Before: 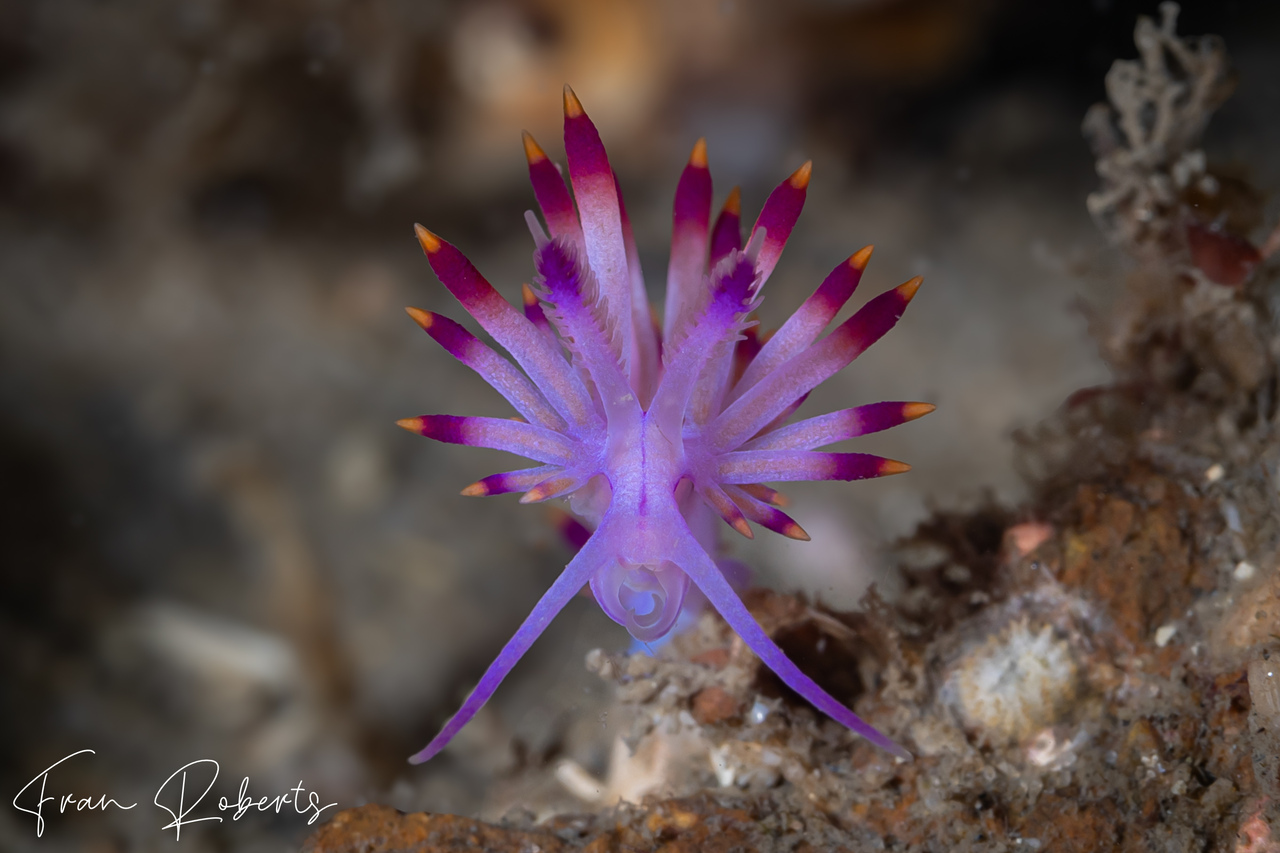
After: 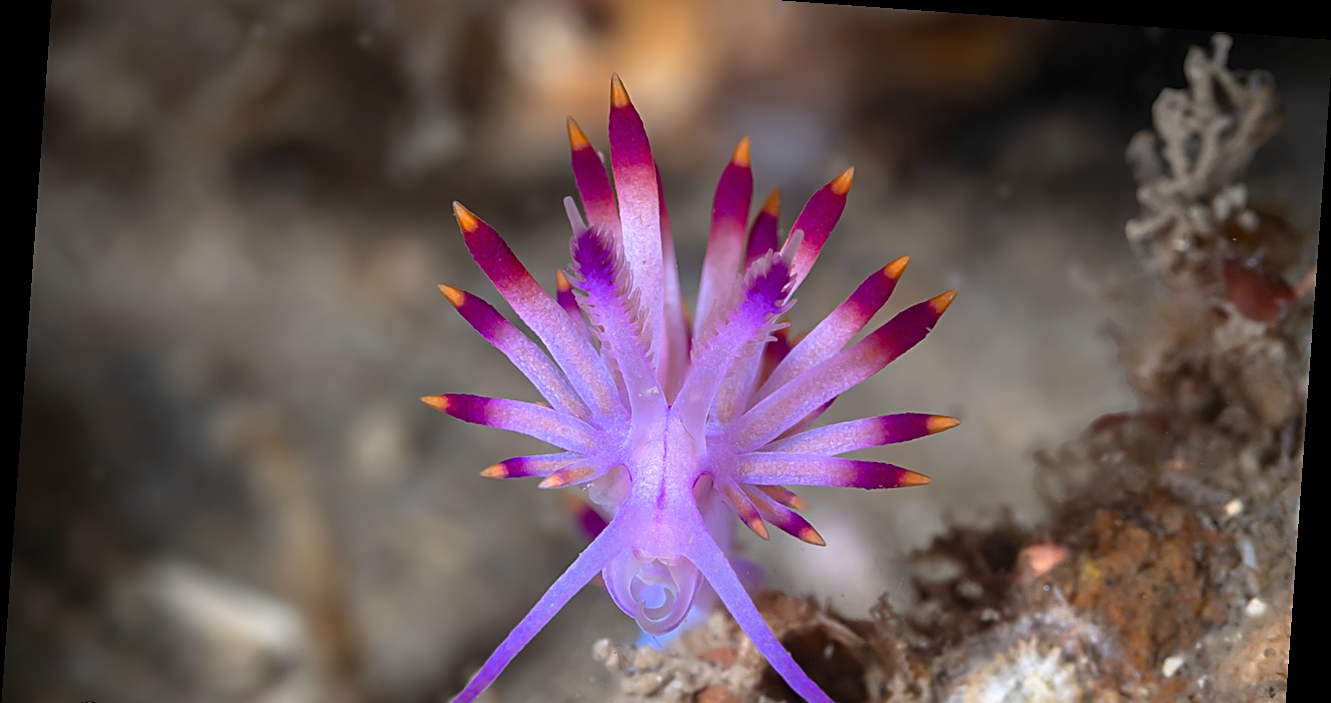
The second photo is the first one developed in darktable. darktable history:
exposure: exposure 0.766 EV, compensate highlight preservation false
sharpen: on, module defaults
crop: left 0.387%, top 5.469%, bottom 19.809%
rotate and perspective: rotation 4.1°, automatic cropping off
